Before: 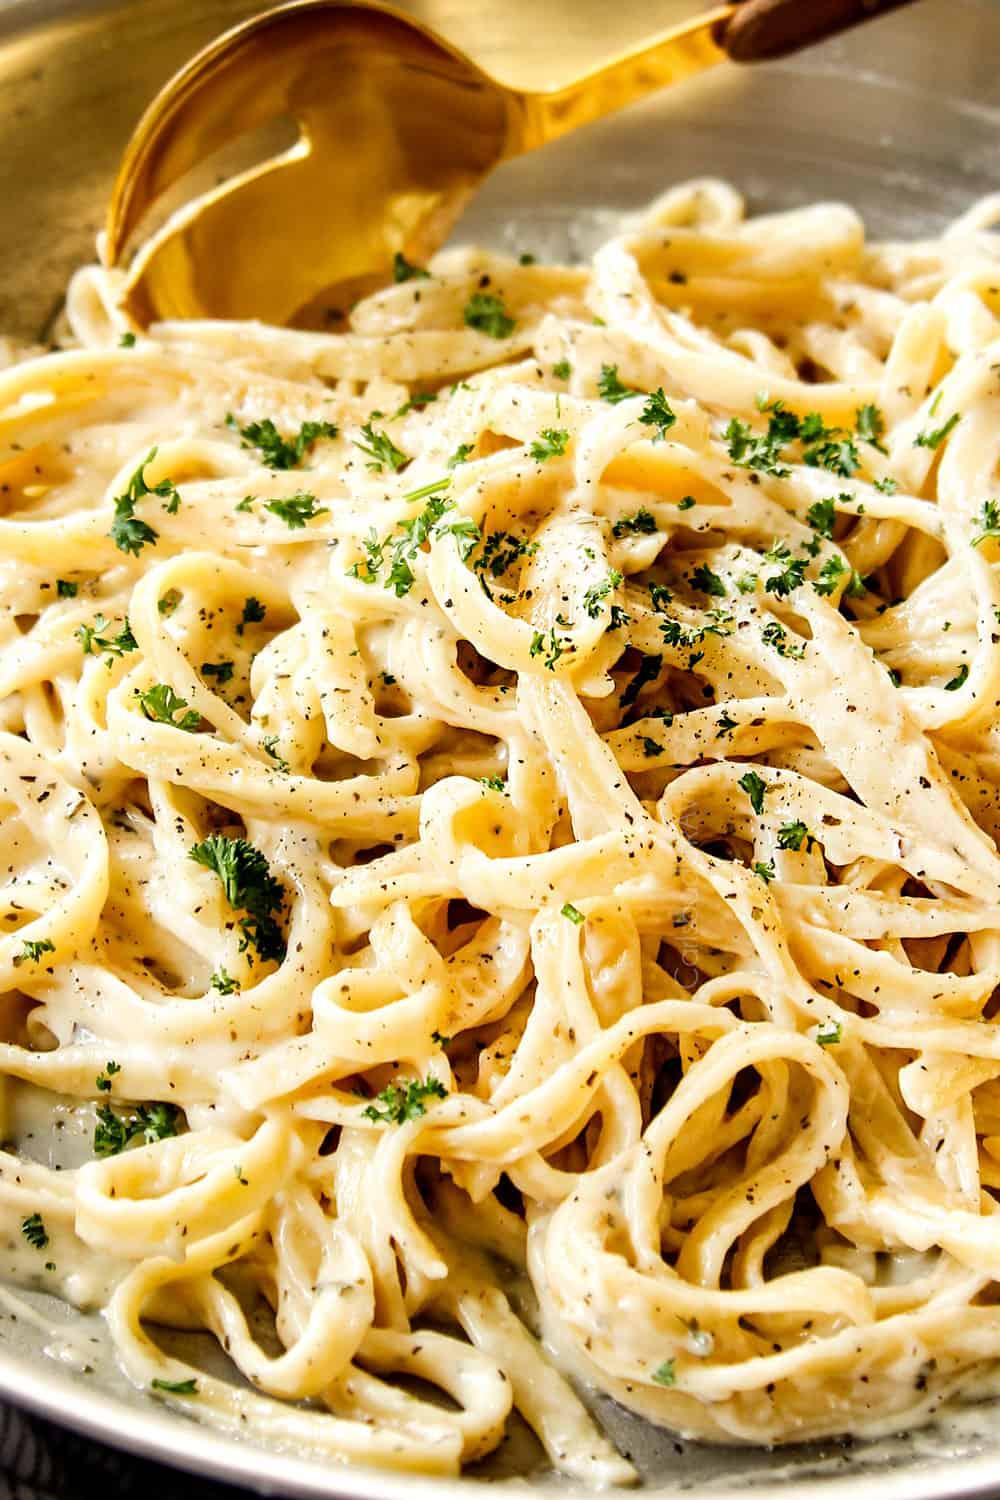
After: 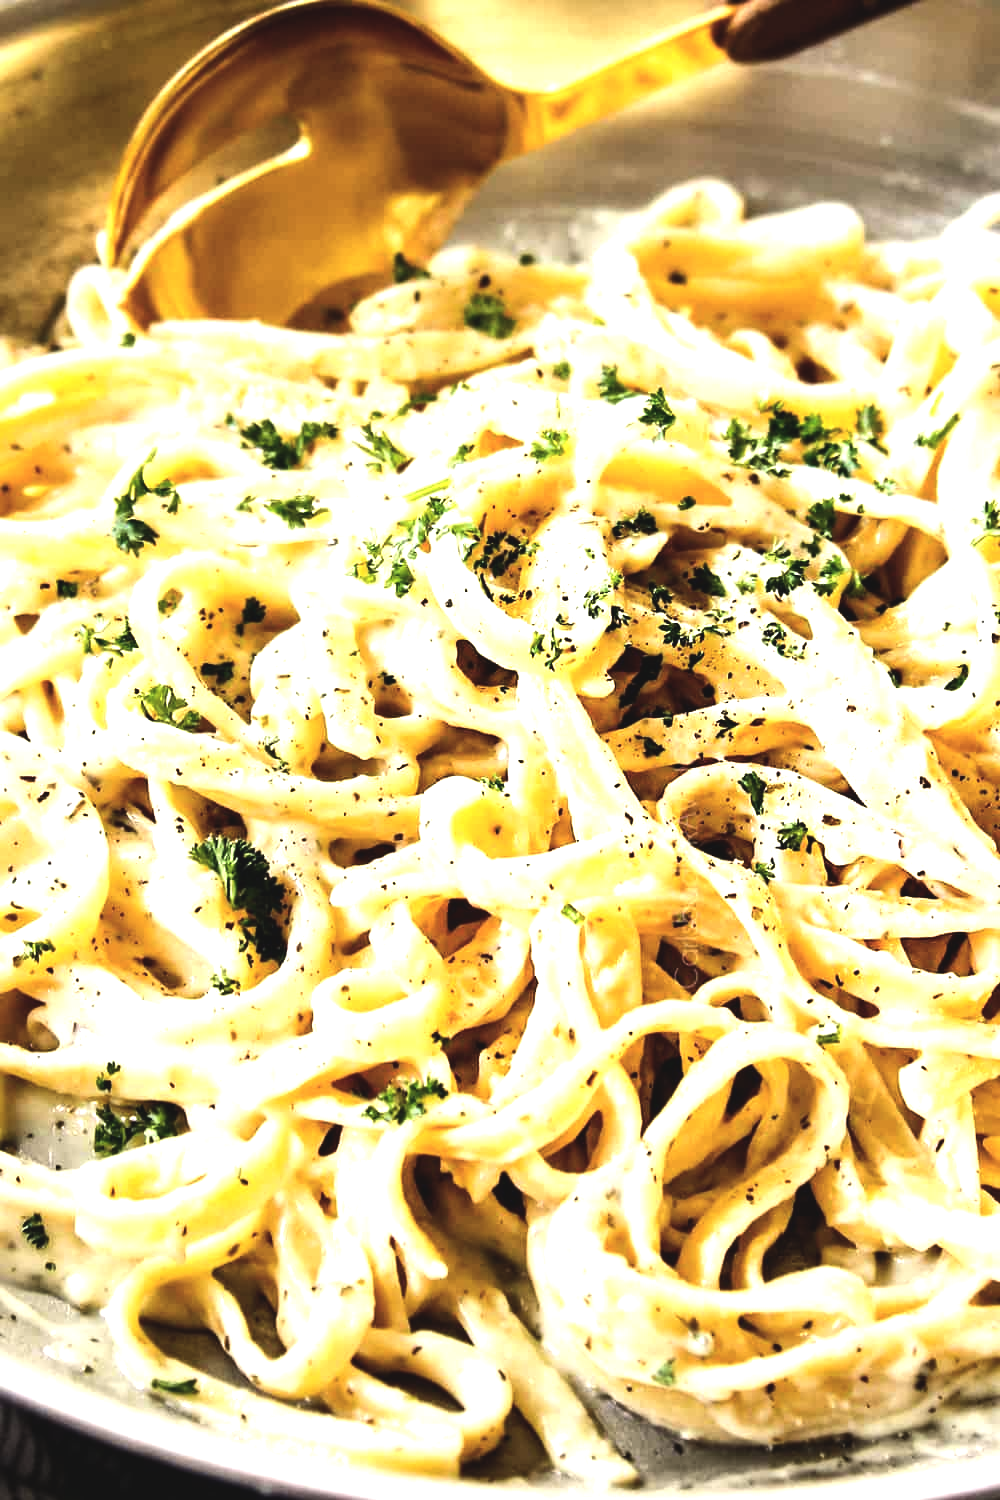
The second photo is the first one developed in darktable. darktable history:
exposure: black level correction -0.015, exposure -0.125 EV, compensate highlight preservation false
tone equalizer: -8 EV -1.08 EV, -7 EV -1.01 EV, -6 EV -0.867 EV, -5 EV -0.578 EV, -3 EV 0.578 EV, -2 EV 0.867 EV, -1 EV 1.01 EV, +0 EV 1.08 EV, edges refinement/feathering 500, mask exposure compensation -1.57 EV, preserve details no
